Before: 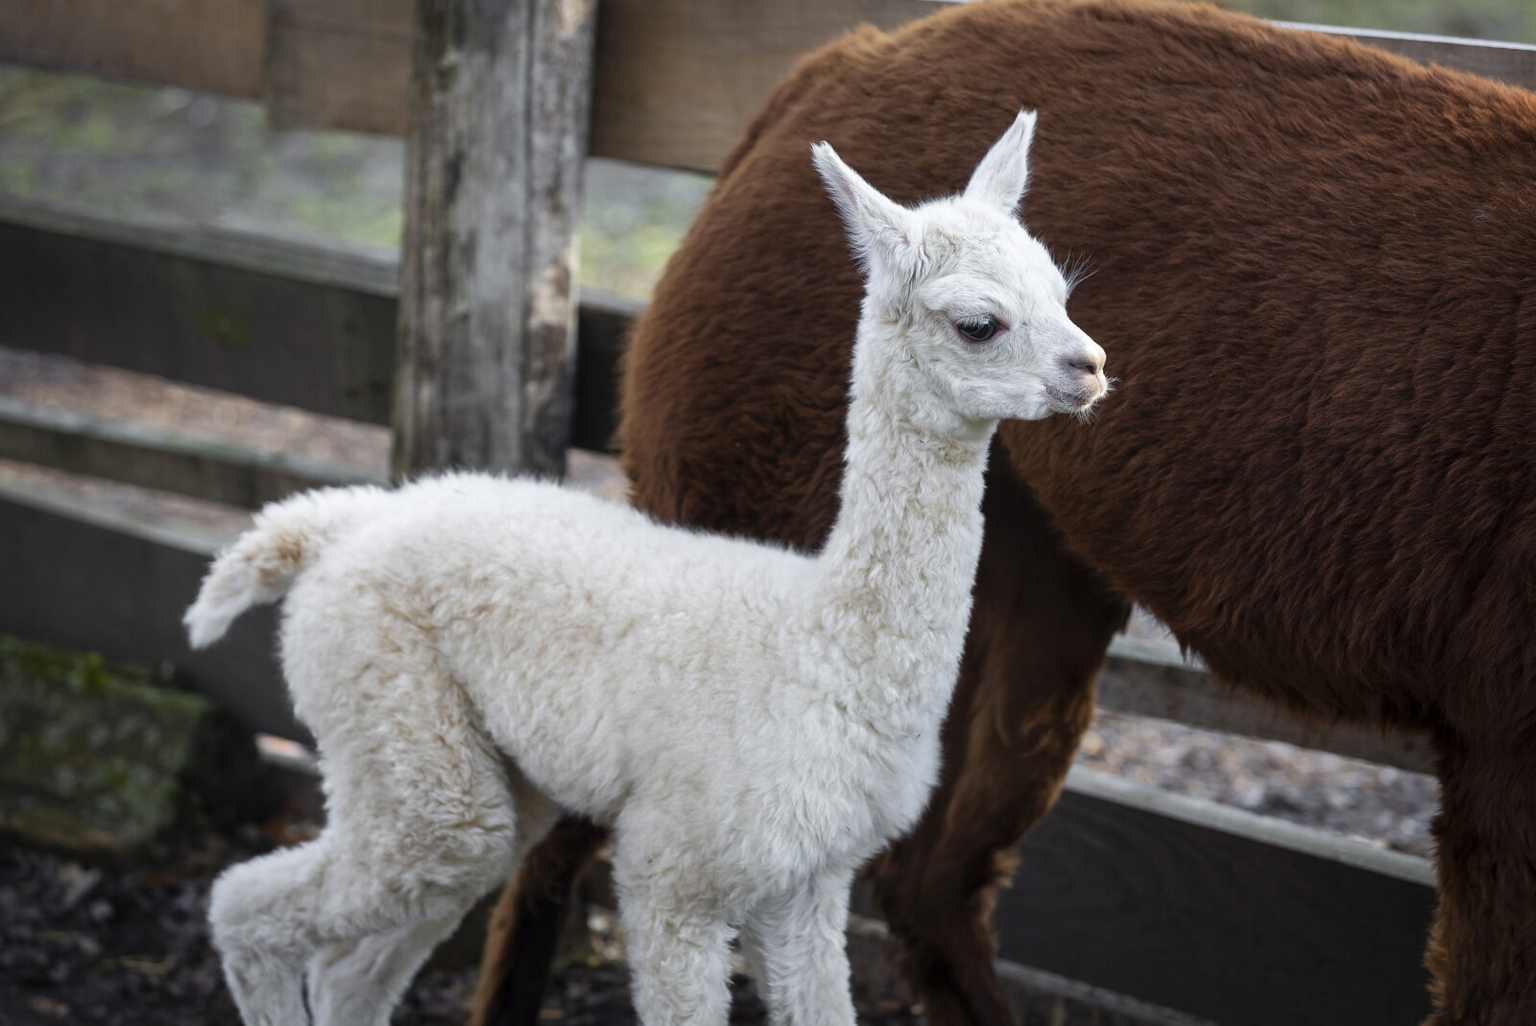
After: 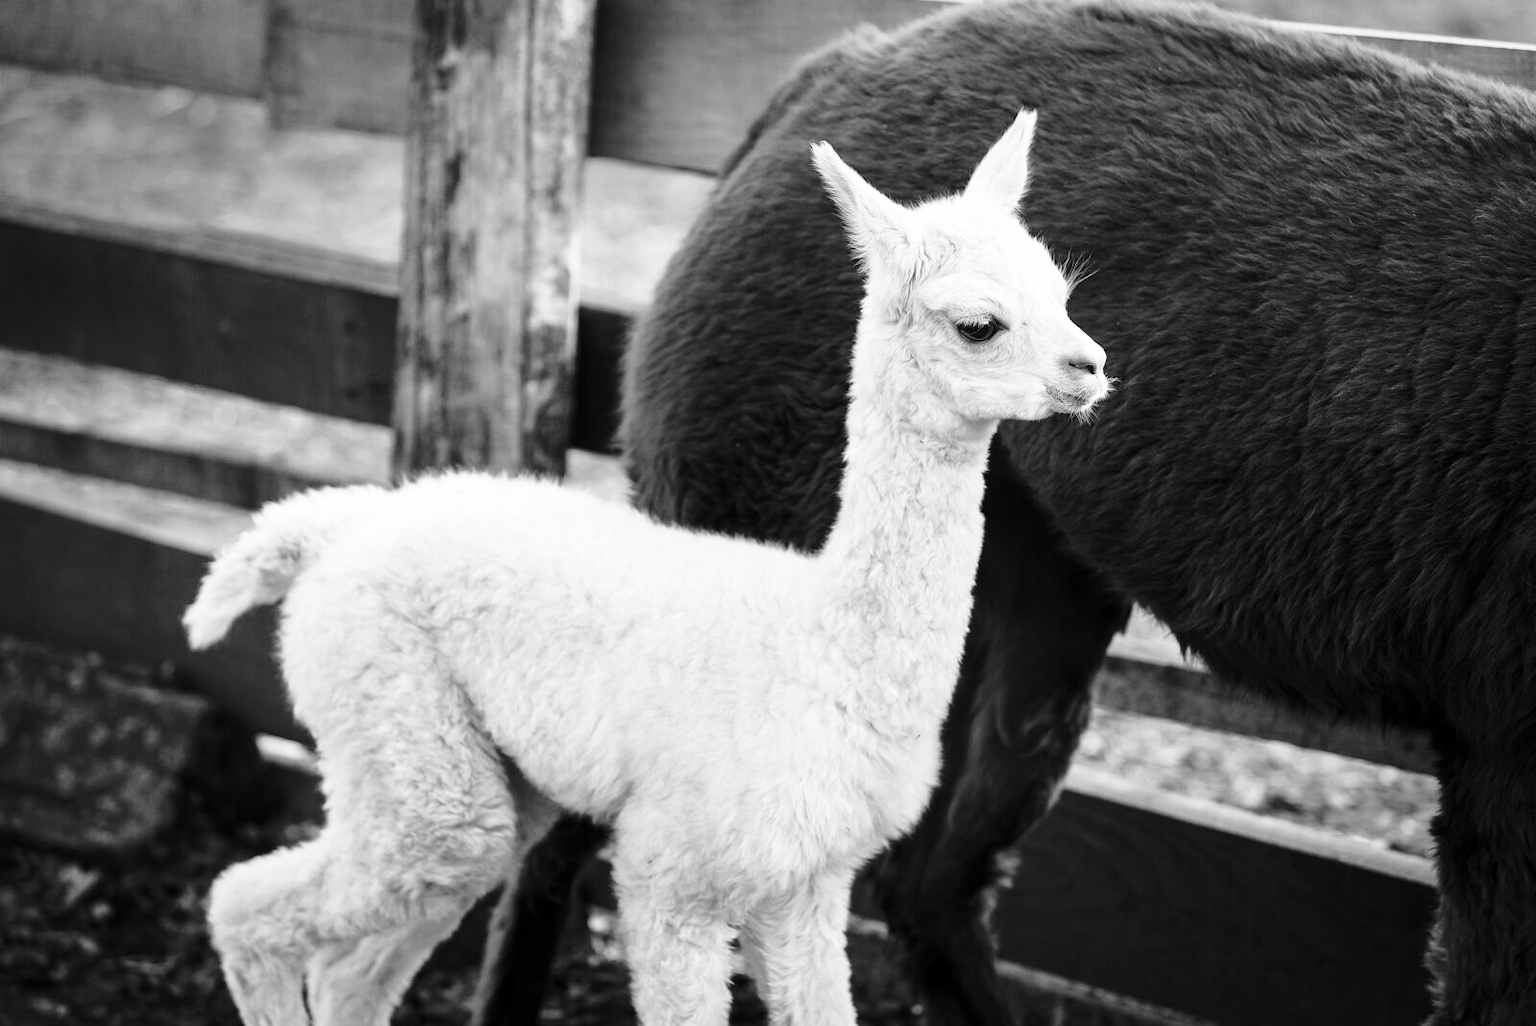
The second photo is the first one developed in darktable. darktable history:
base curve: curves: ch0 [(0, 0) (0.032, 0.037) (0.105, 0.228) (0.435, 0.76) (0.856, 0.983) (1, 1)], preserve colors none
monochrome: on, module defaults
